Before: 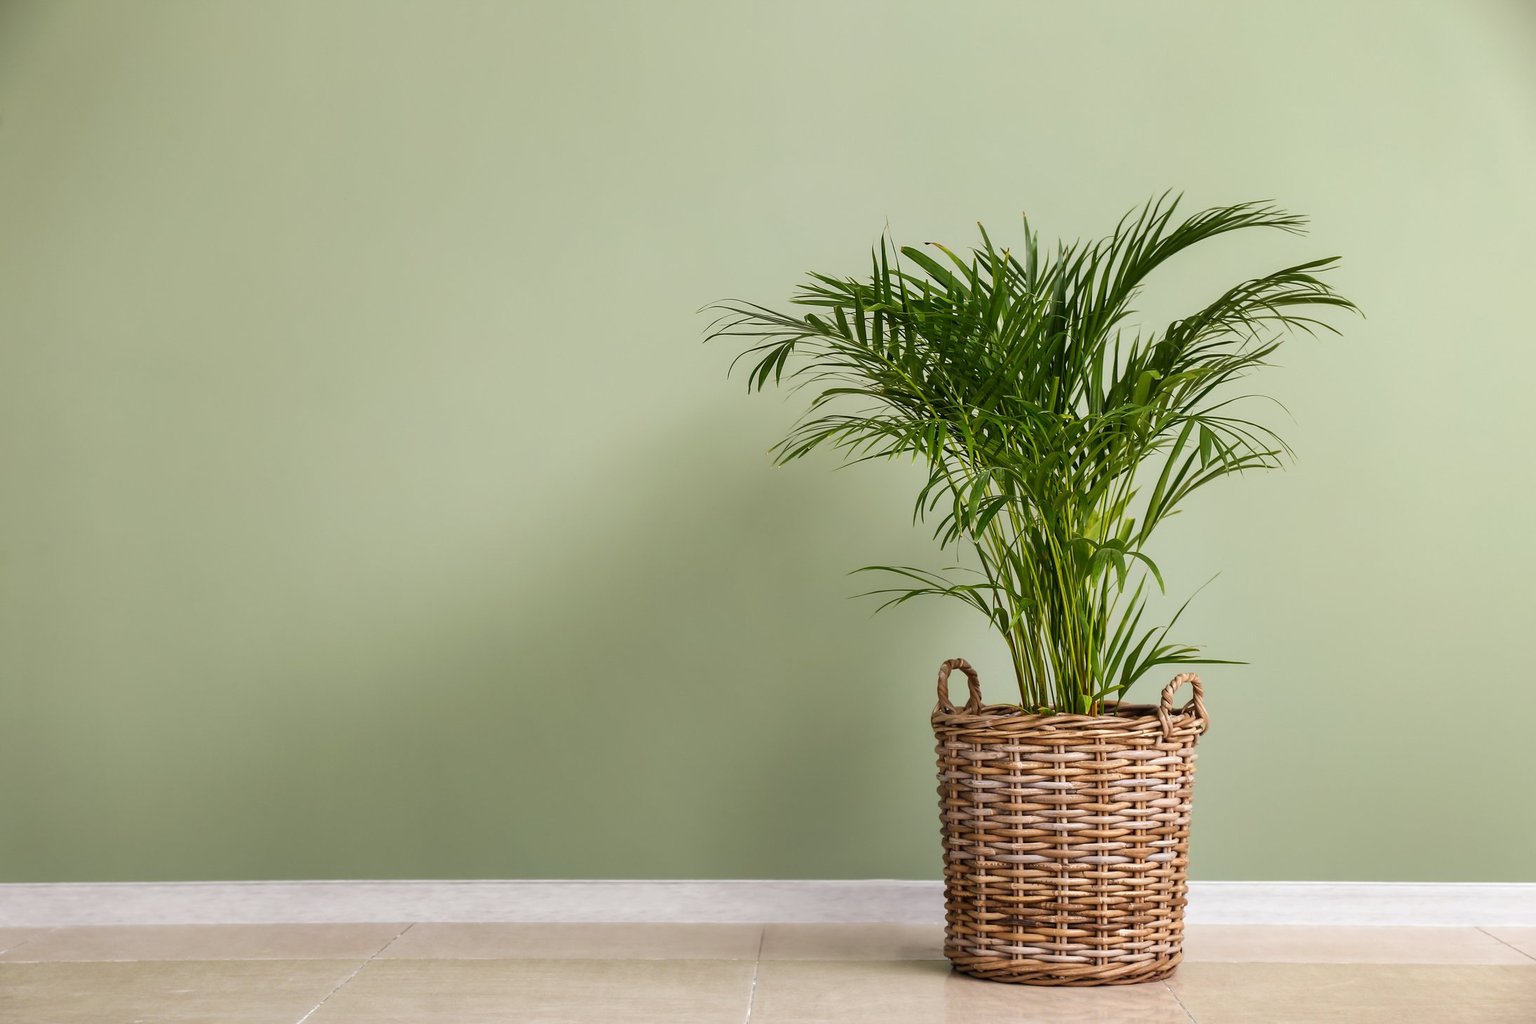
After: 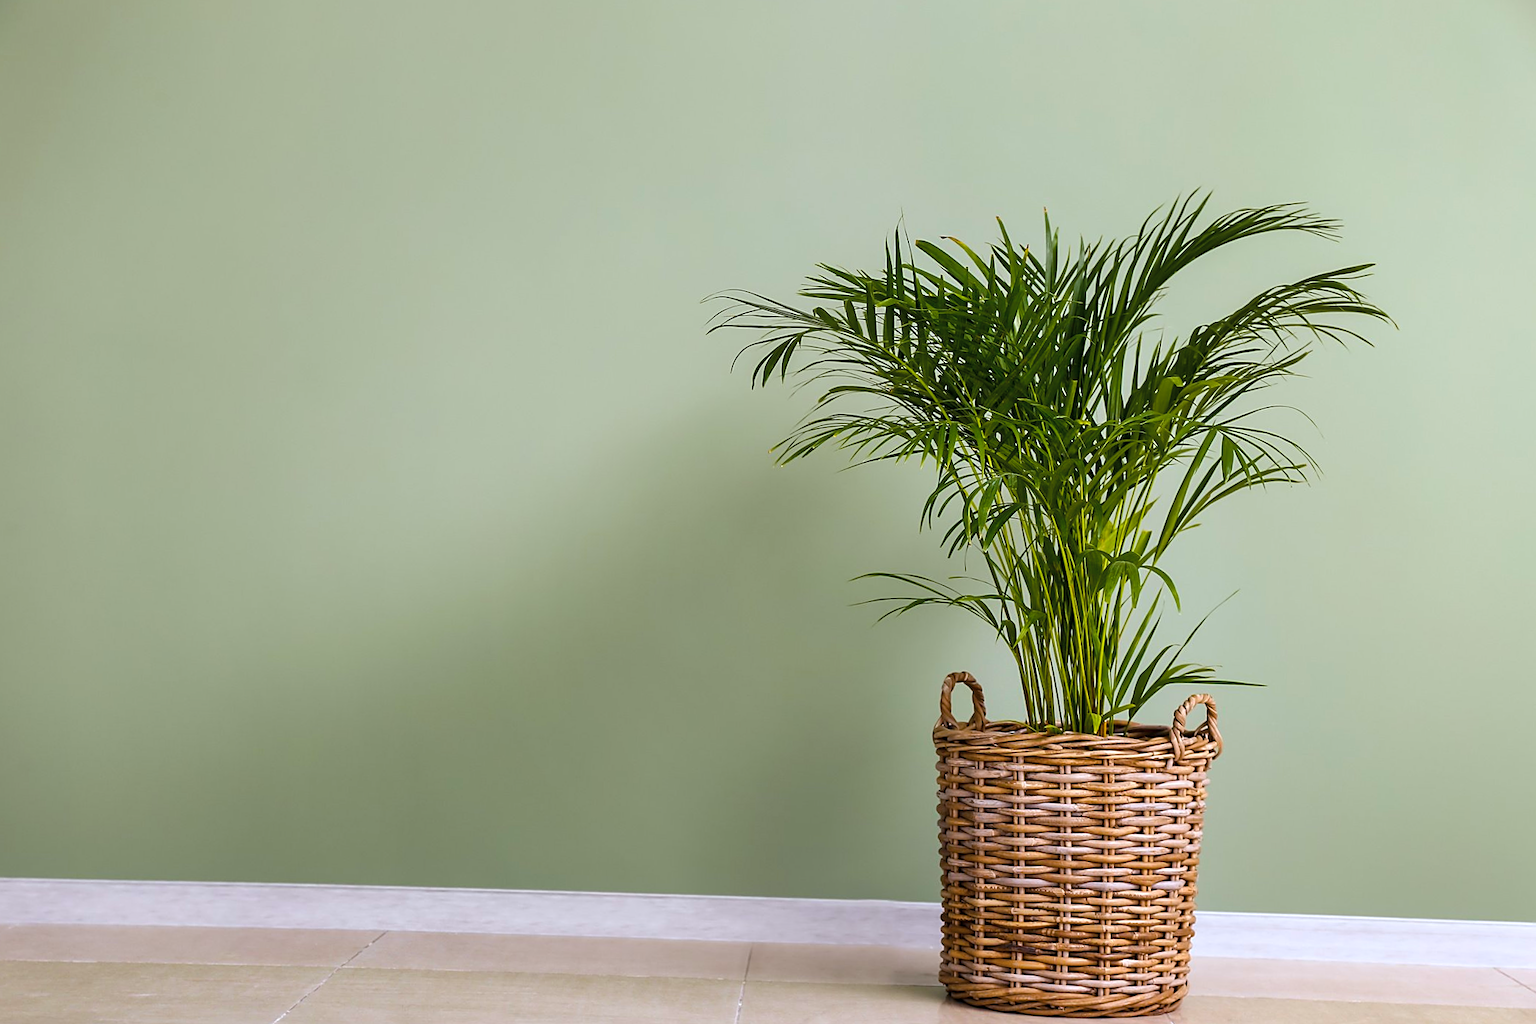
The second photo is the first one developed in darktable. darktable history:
color balance rgb: linear chroma grading › global chroma 15%, perceptual saturation grading › global saturation 30%
crop and rotate: angle -1.69°
sharpen: on, module defaults
color calibration: illuminant as shot in camera, x 0.358, y 0.373, temperature 4628.91 K
color balance: output saturation 110%
color zones: curves: ch0 [(0, 0.5) (0.143, 0.5) (0.286, 0.5) (0.429, 0.504) (0.571, 0.5) (0.714, 0.509) (0.857, 0.5) (1, 0.5)]; ch1 [(0, 0.425) (0.143, 0.425) (0.286, 0.375) (0.429, 0.405) (0.571, 0.5) (0.714, 0.47) (0.857, 0.425) (1, 0.435)]; ch2 [(0, 0.5) (0.143, 0.5) (0.286, 0.5) (0.429, 0.517) (0.571, 0.5) (0.714, 0.51) (0.857, 0.5) (1, 0.5)]
